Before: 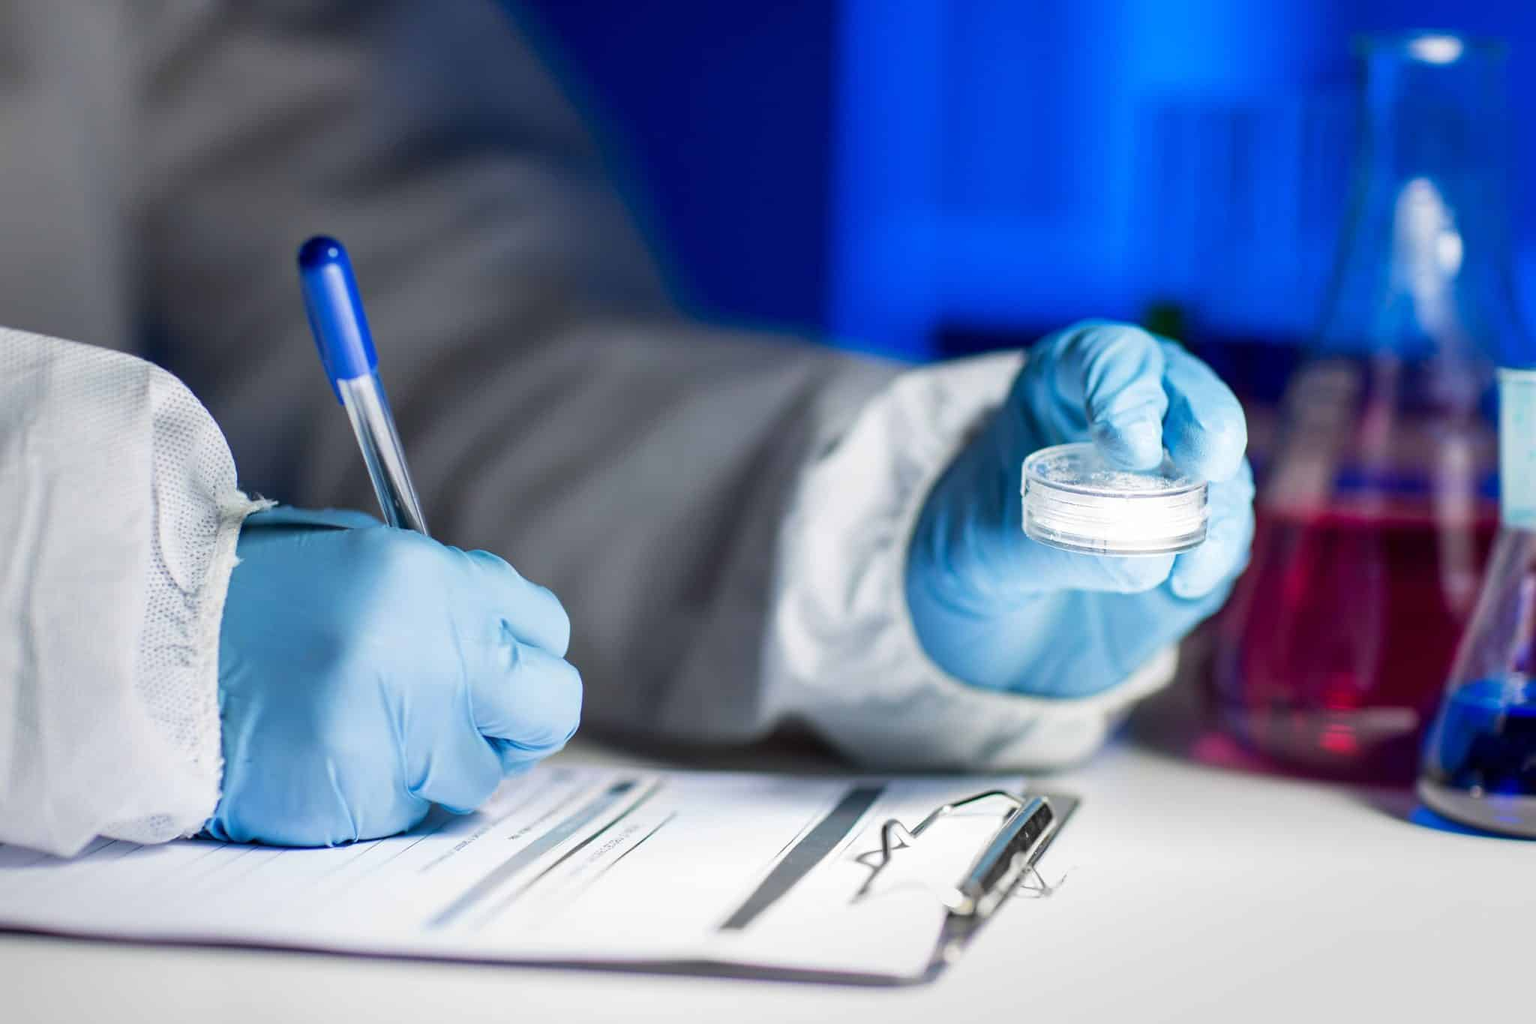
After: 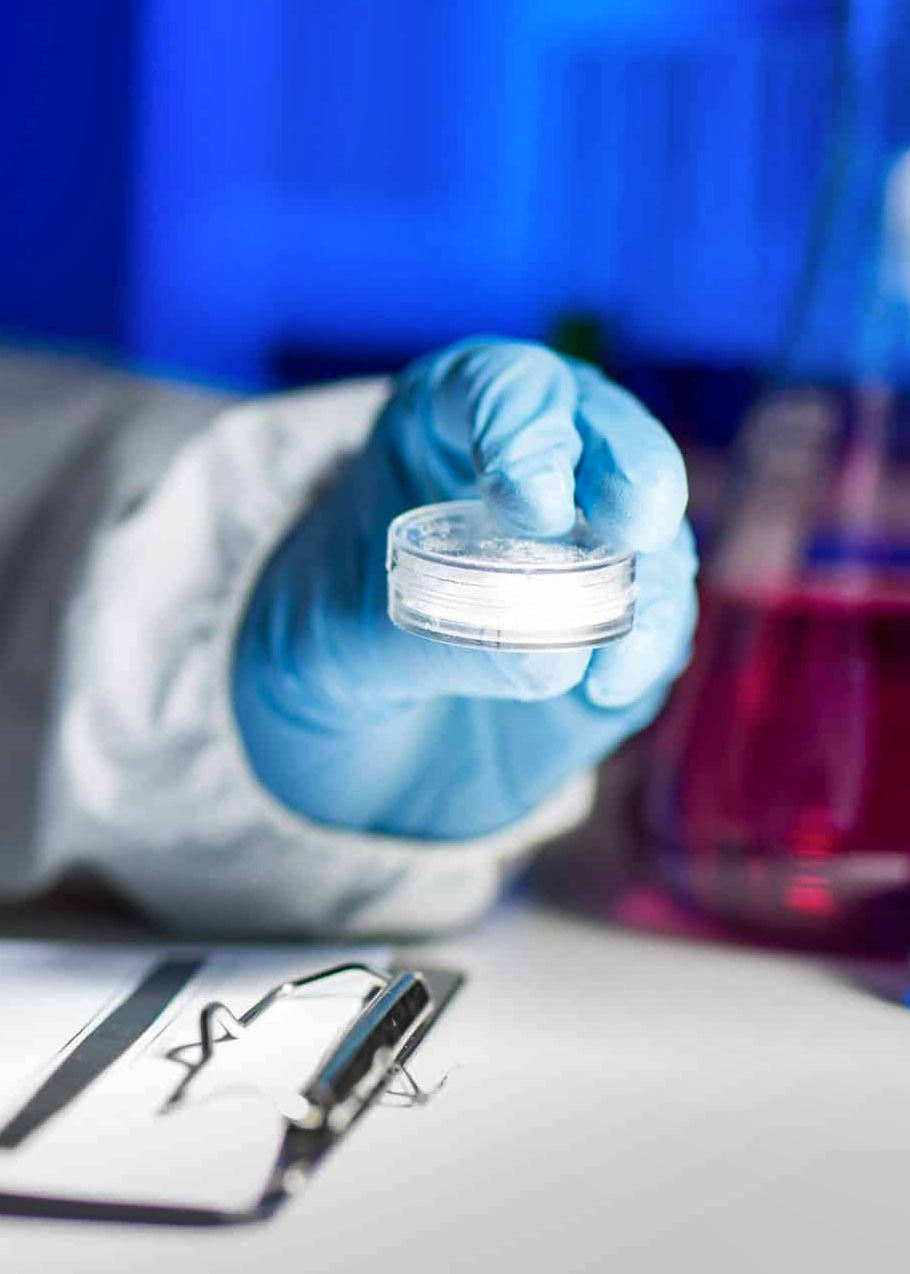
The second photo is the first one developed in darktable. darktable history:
shadows and highlights: low approximation 0.01, soften with gaussian
crop: left 47.628%, top 6.643%, right 7.874%
